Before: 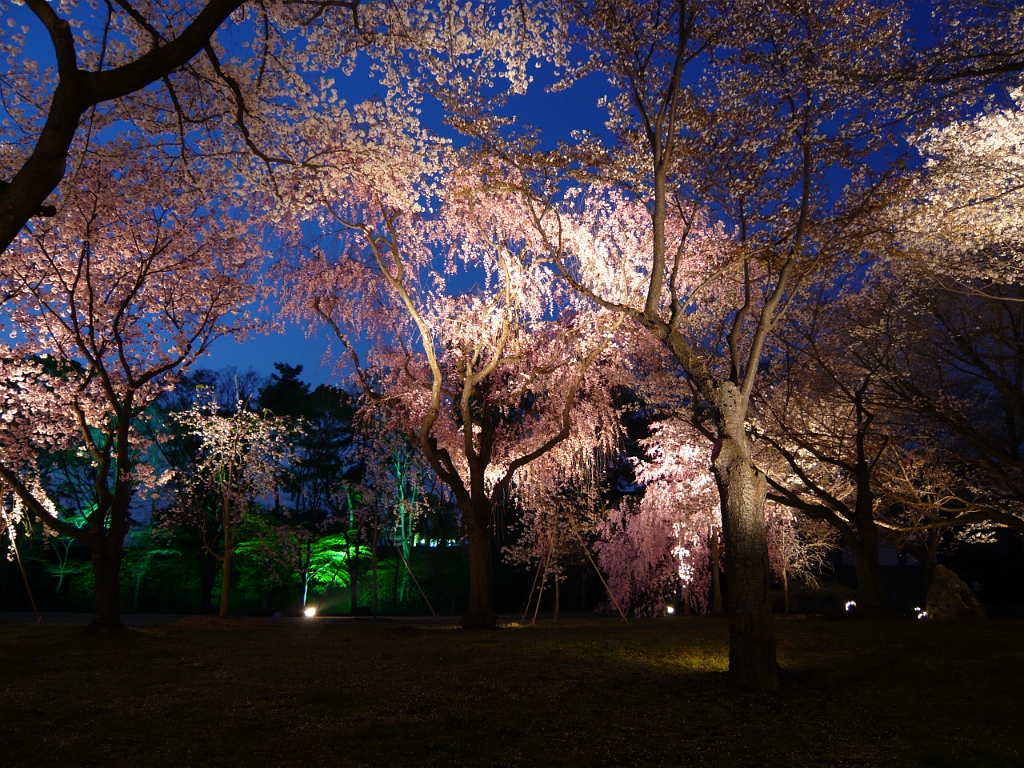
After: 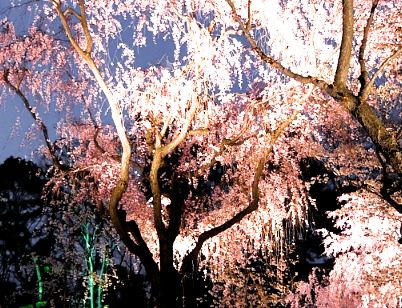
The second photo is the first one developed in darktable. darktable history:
crop: left 30.468%, top 29.807%, right 30.193%, bottom 30.051%
filmic rgb: middle gray luminance 8.59%, black relative exposure -6.29 EV, white relative exposure 2.7 EV, target black luminance 0%, hardness 4.73, latitude 73.7%, contrast 1.338, shadows ↔ highlights balance 9.65%, add noise in highlights 0.001, color science v3 (2019), use custom middle-gray values true, contrast in highlights soft
color zones: curves: ch1 [(0.25, 0.61) (0.75, 0.248)]
